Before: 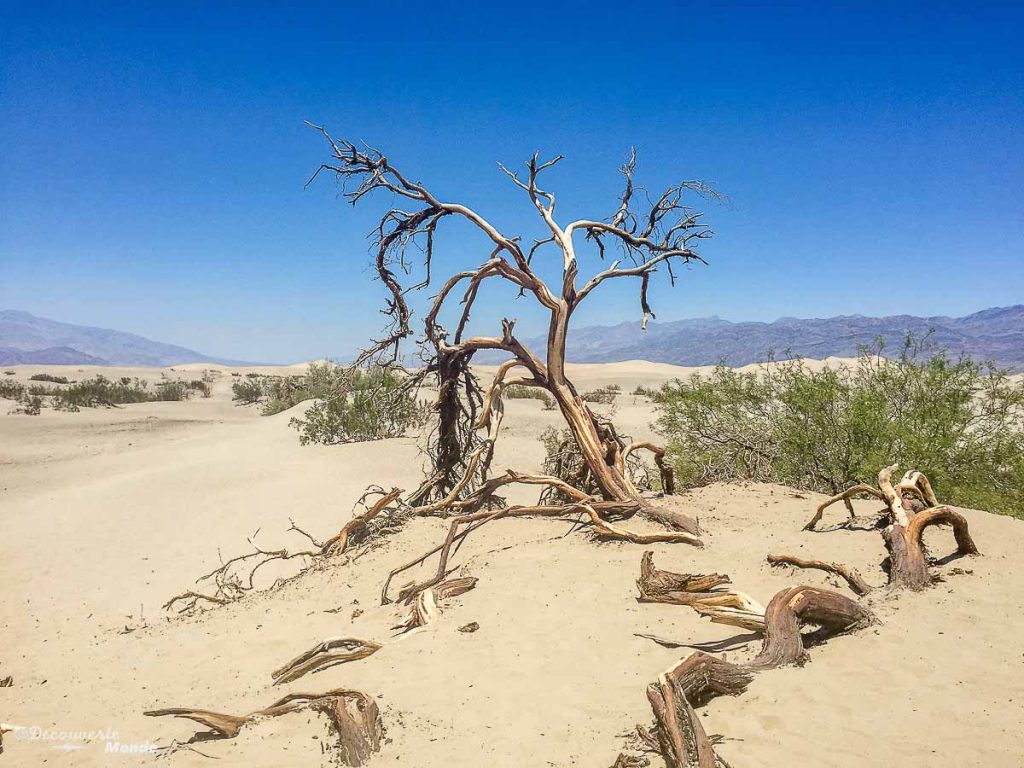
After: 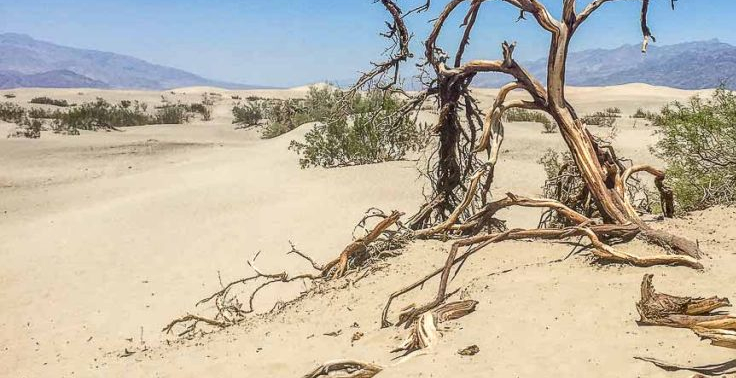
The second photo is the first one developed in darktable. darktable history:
crop: top 36.172%, right 28.122%, bottom 14.488%
color zones: curves: ch0 [(0.25, 0.5) (0.423, 0.5) (0.443, 0.5) (0.521, 0.756) (0.568, 0.5) (0.576, 0.5) (0.75, 0.5)]; ch1 [(0.25, 0.5) (0.423, 0.5) (0.443, 0.5) (0.539, 0.873) (0.624, 0.565) (0.631, 0.5) (0.75, 0.5)], mix -120.68%
local contrast: on, module defaults
